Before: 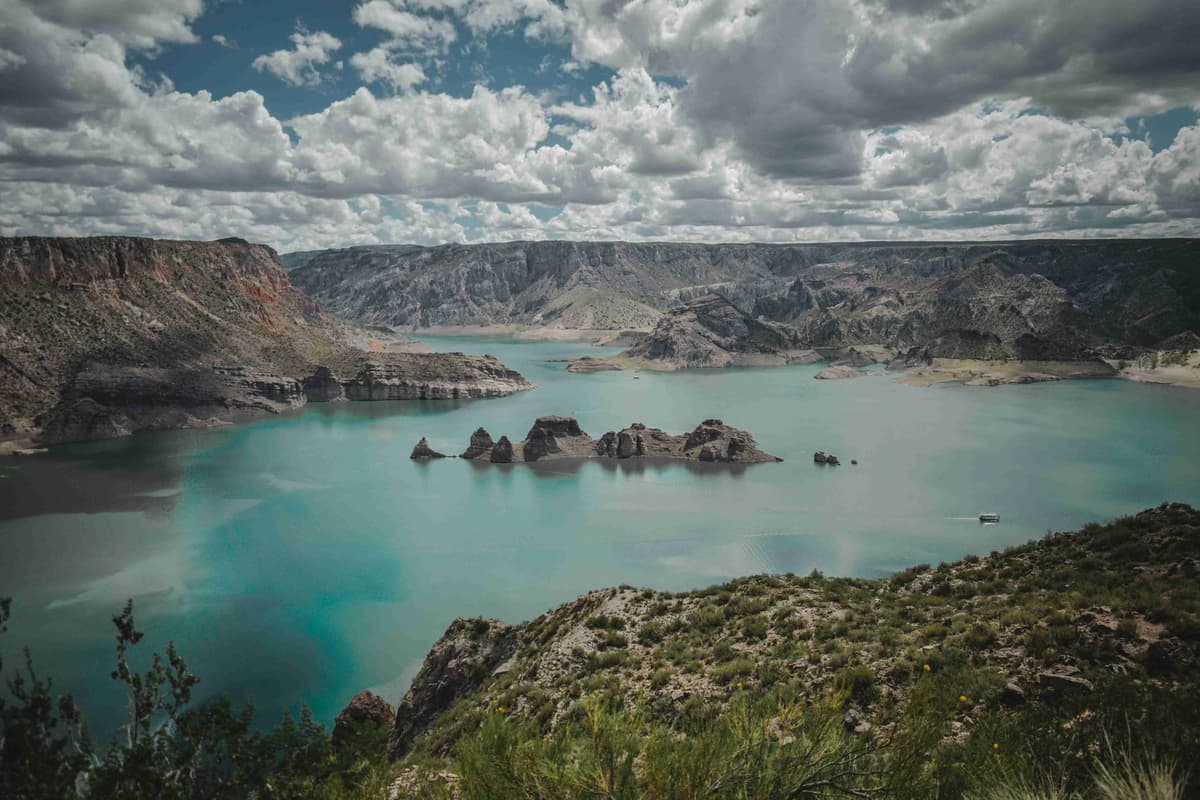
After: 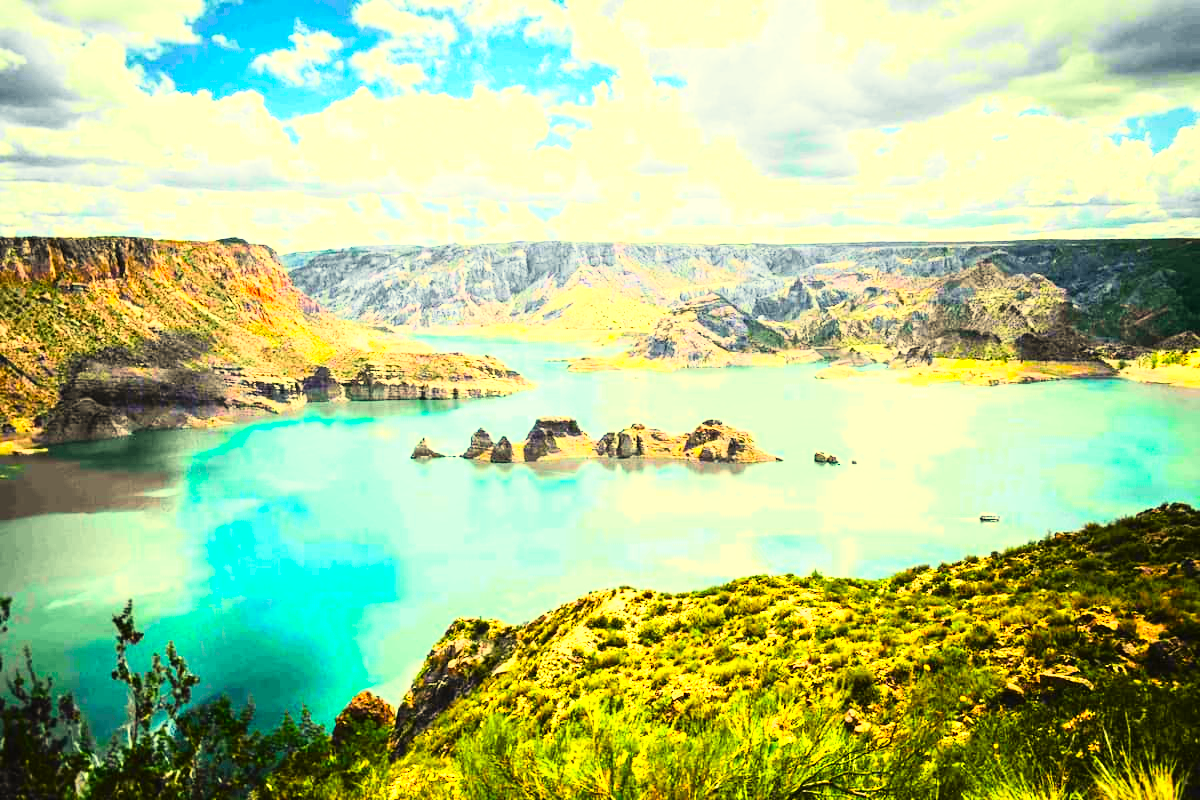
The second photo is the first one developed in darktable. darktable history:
rgb curve: curves: ch0 [(0, 0) (0.21, 0.15) (0.24, 0.21) (0.5, 0.75) (0.75, 0.96) (0.89, 0.99) (1, 1)]; ch1 [(0, 0.02) (0.21, 0.13) (0.25, 0.2) (0.5, 0.67) (0.75, 0.9) (0.89, 0.97) (1, 1)]; ch2 [(0, 0.02) (0.21, 0.13) (0.25, 0.2) (0.5, 0.67) (0.75, 0.9) (0.89, 0.97) (1, 1)], compensate middle gray true
exposure: black level correction 0, exposure 0.7 EV, compensate exposure bias true, compensate highlight preservation false
color correction: highlights a* 2.72, highlights b* 22.8
color balance rgb: linear chroma grading › global chroma 25%, perceptual saturation grading › global saturation 45%, perceptual saturation grading › highlights -50%, perceptual saturation grading › shadows 30%, perceptual brilliance grading › global brilliance 18%, global vibrance 40%
color zones: curves: ch0 [(0.224, 0.526) (0.75, 0.5)]; ch1 [(0.055, 0.526) (0.224, 0.761) (0.377, 0.526) (0.75, 0.5)]
